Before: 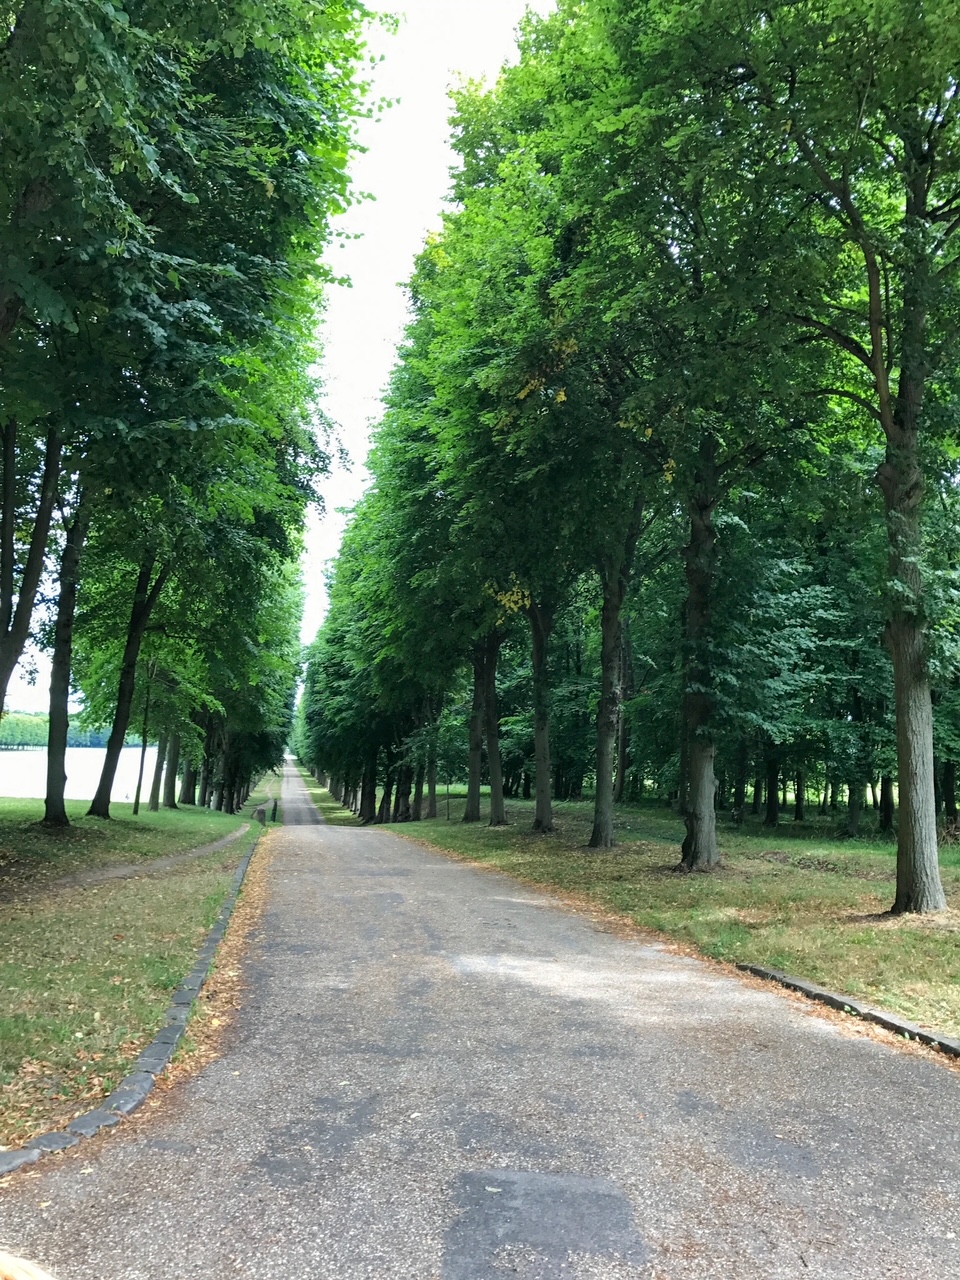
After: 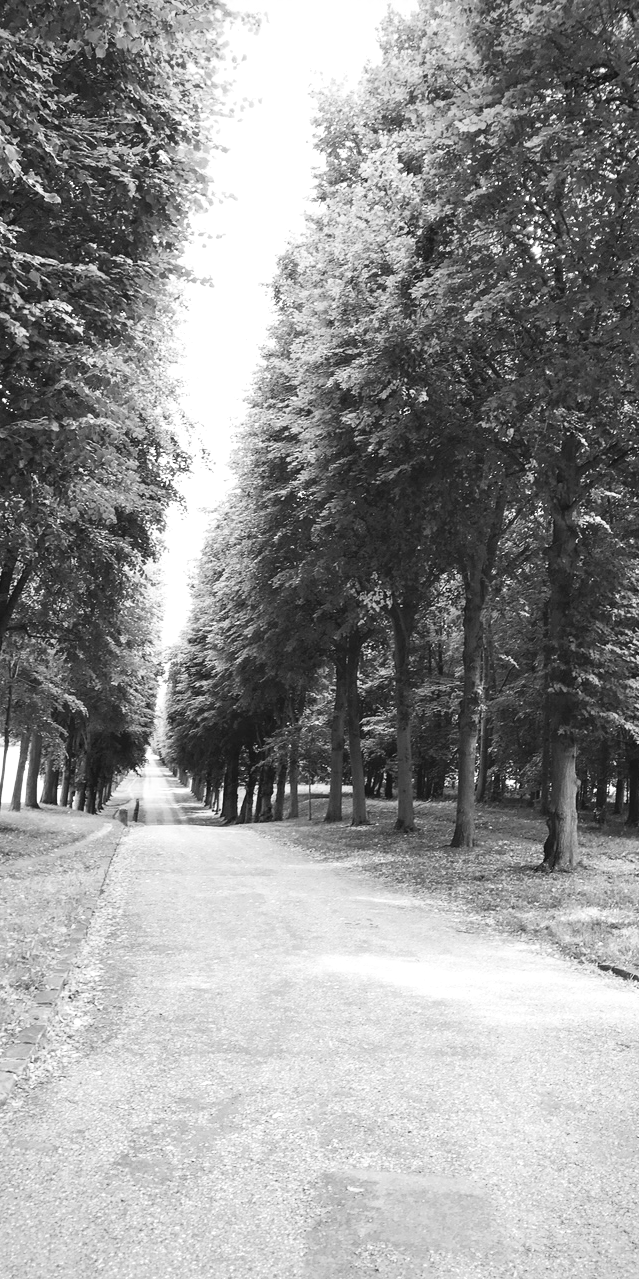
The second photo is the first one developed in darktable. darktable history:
crop and rotate: left 14.436%, right 18.898%
shadows and highlights: shadows 0, highlights 40
exposure: black level correction -0.002, exposure 0.54 EV, compensate highlight preservation false
color calibration: output gray [0.28, 0.41, 0.31, 0], gray › normalize channels true, illuminant same as pipeline (D50), adaptation XYZ, x 0.346, y 0.359, gamut compression 0
contrast brightness saturation: contrast 0.2, brightness 0.16, saturation 0.22
vignetting: on, module defaults
white balance: red 1.045, blue 0.932
